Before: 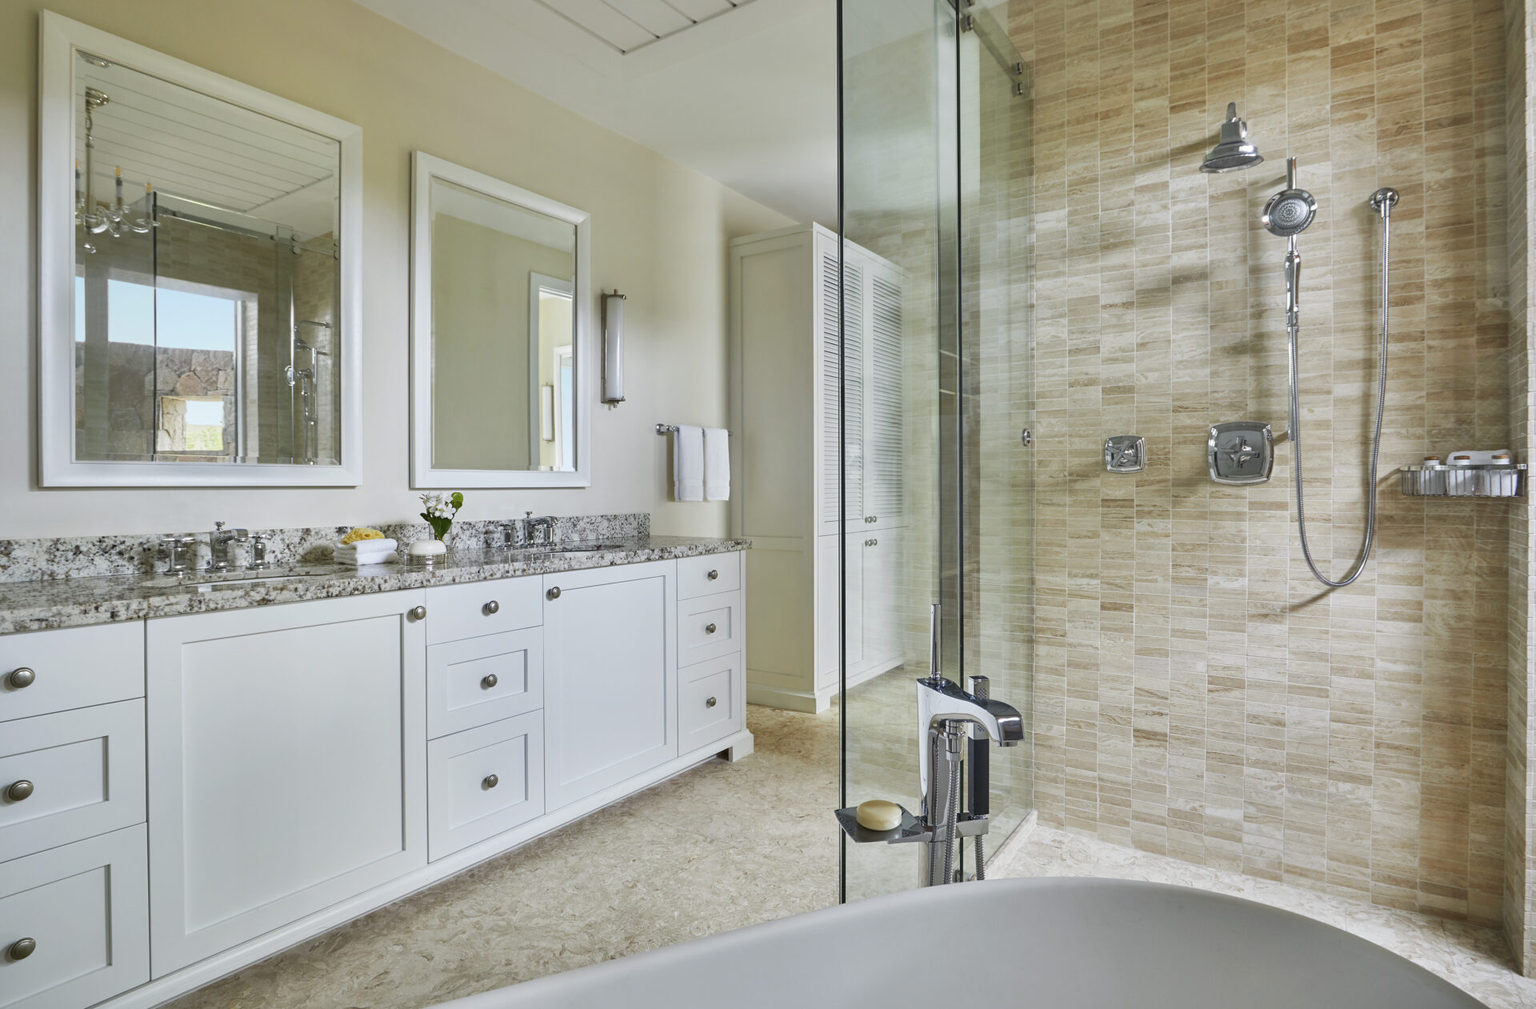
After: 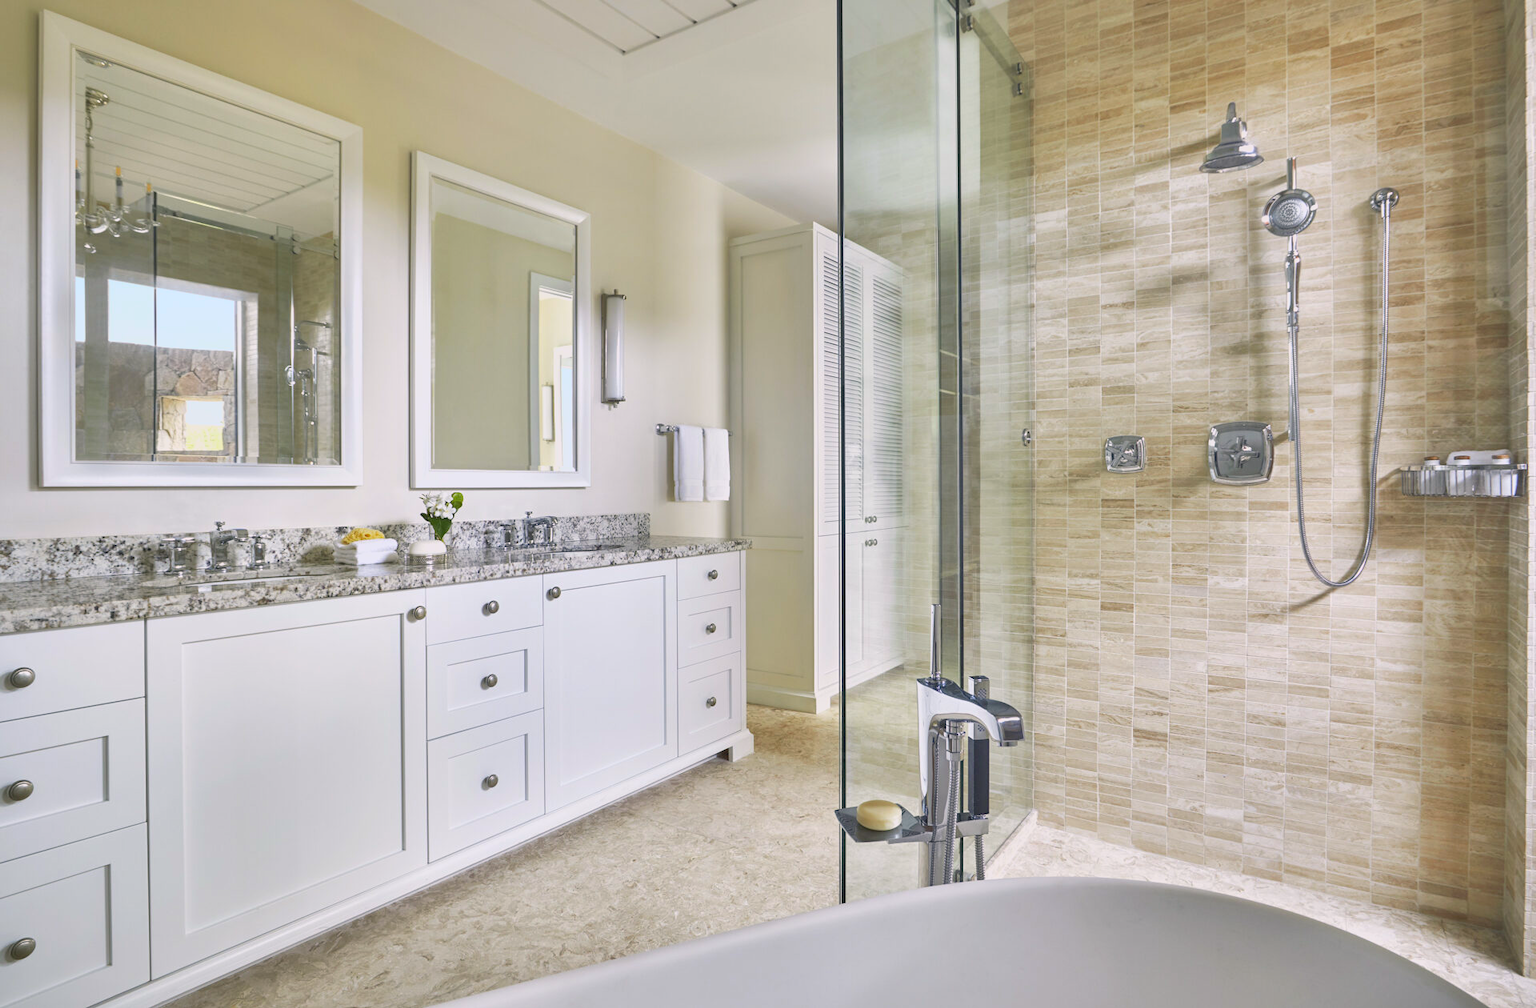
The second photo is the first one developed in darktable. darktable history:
exposure: black level correction 0, exposure 0.5 EV, compensate exposure bias true, compensate highlight preservation false
color balance rgb: shadows lift › chroma 1.41%, shadows lift › hue 260°, power › chroma 0.5%, power › hue 260°, highlights gain › chroma 1%, highlights gain › hue 27°, saturation formula JzAzBz (2021)
lowpass: radius 0.1, contrast 0.85, saturation 1.1, unbound 0
